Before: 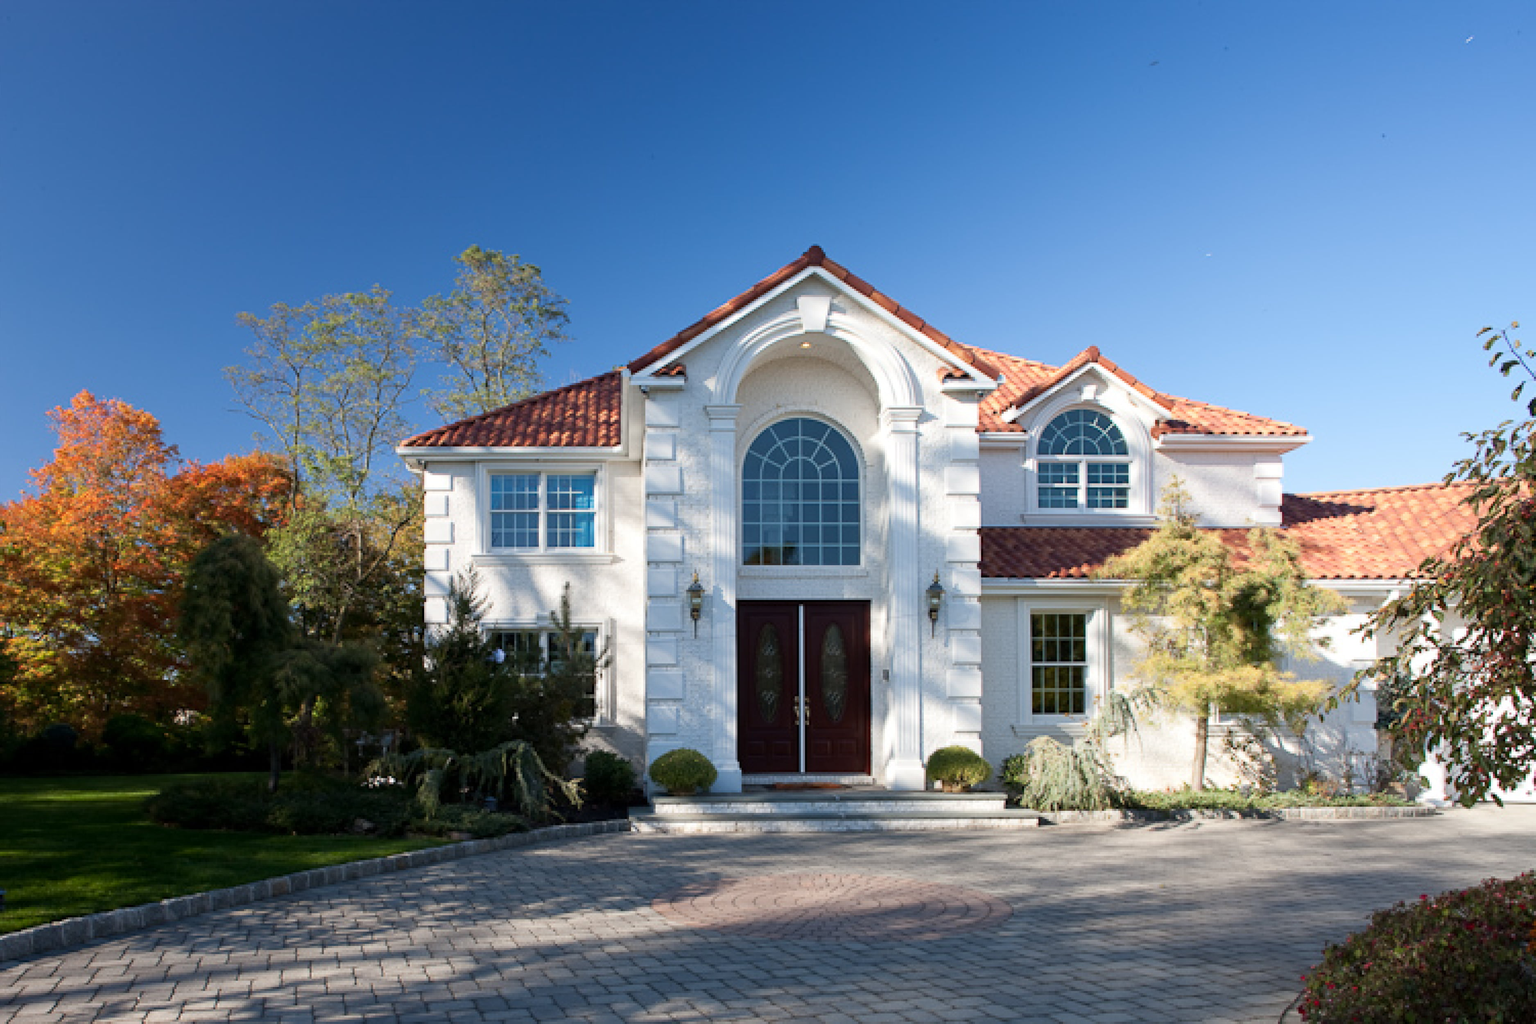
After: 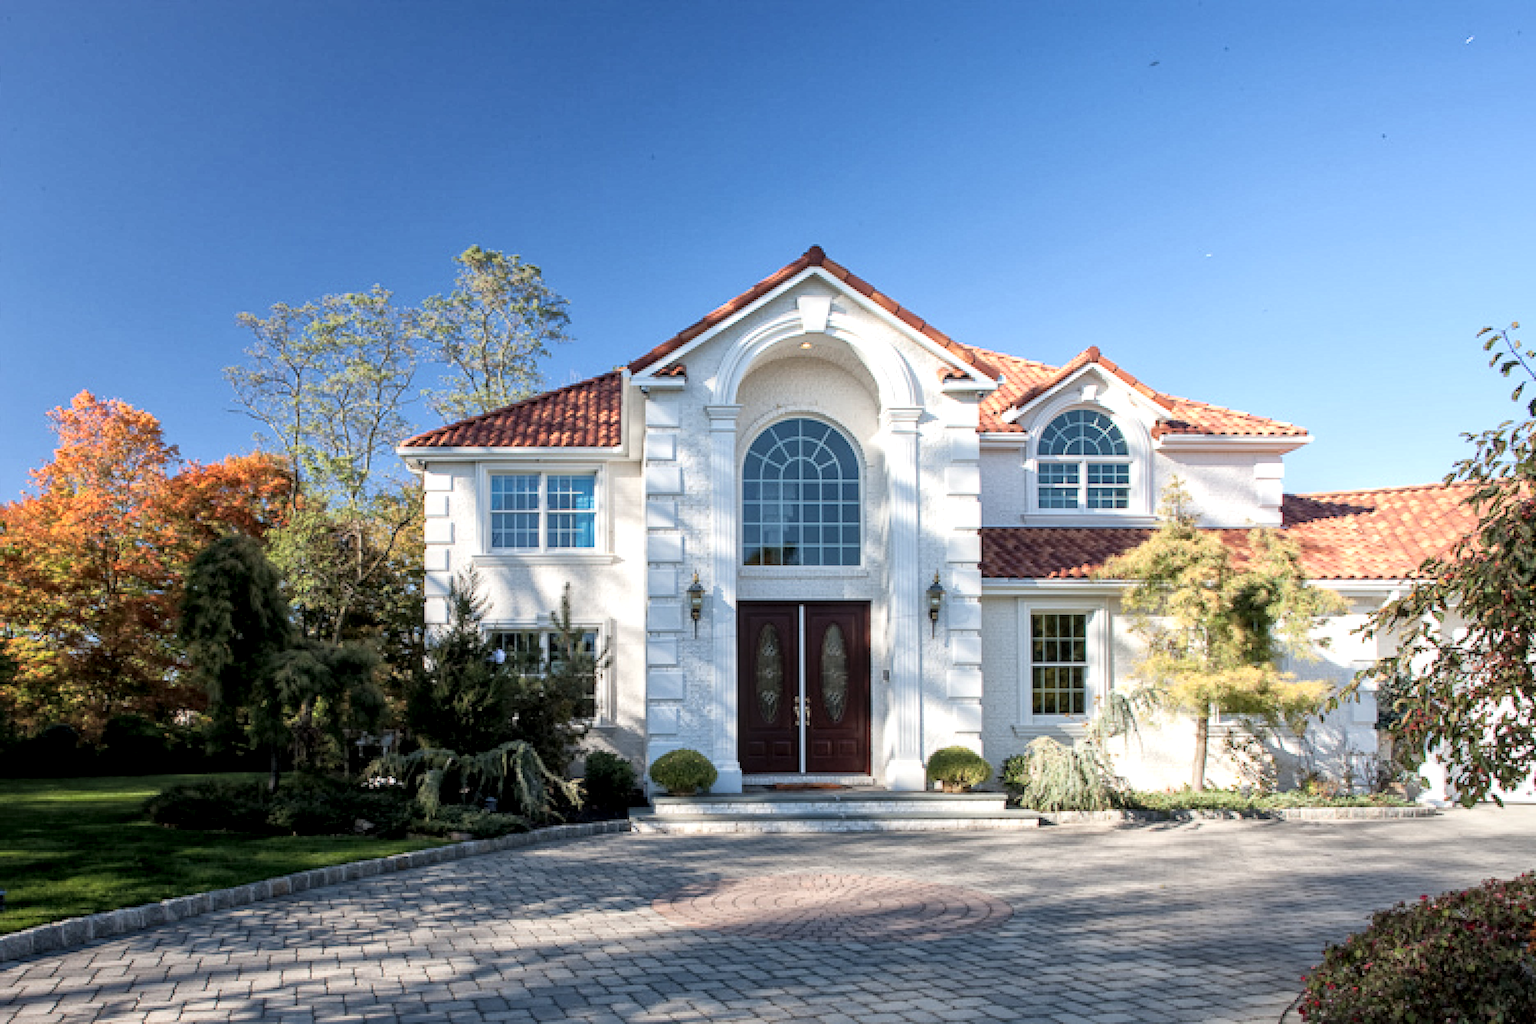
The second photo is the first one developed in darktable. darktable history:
local contrast: detail 130%
global tonemap: drago (1, 100), detail 1
